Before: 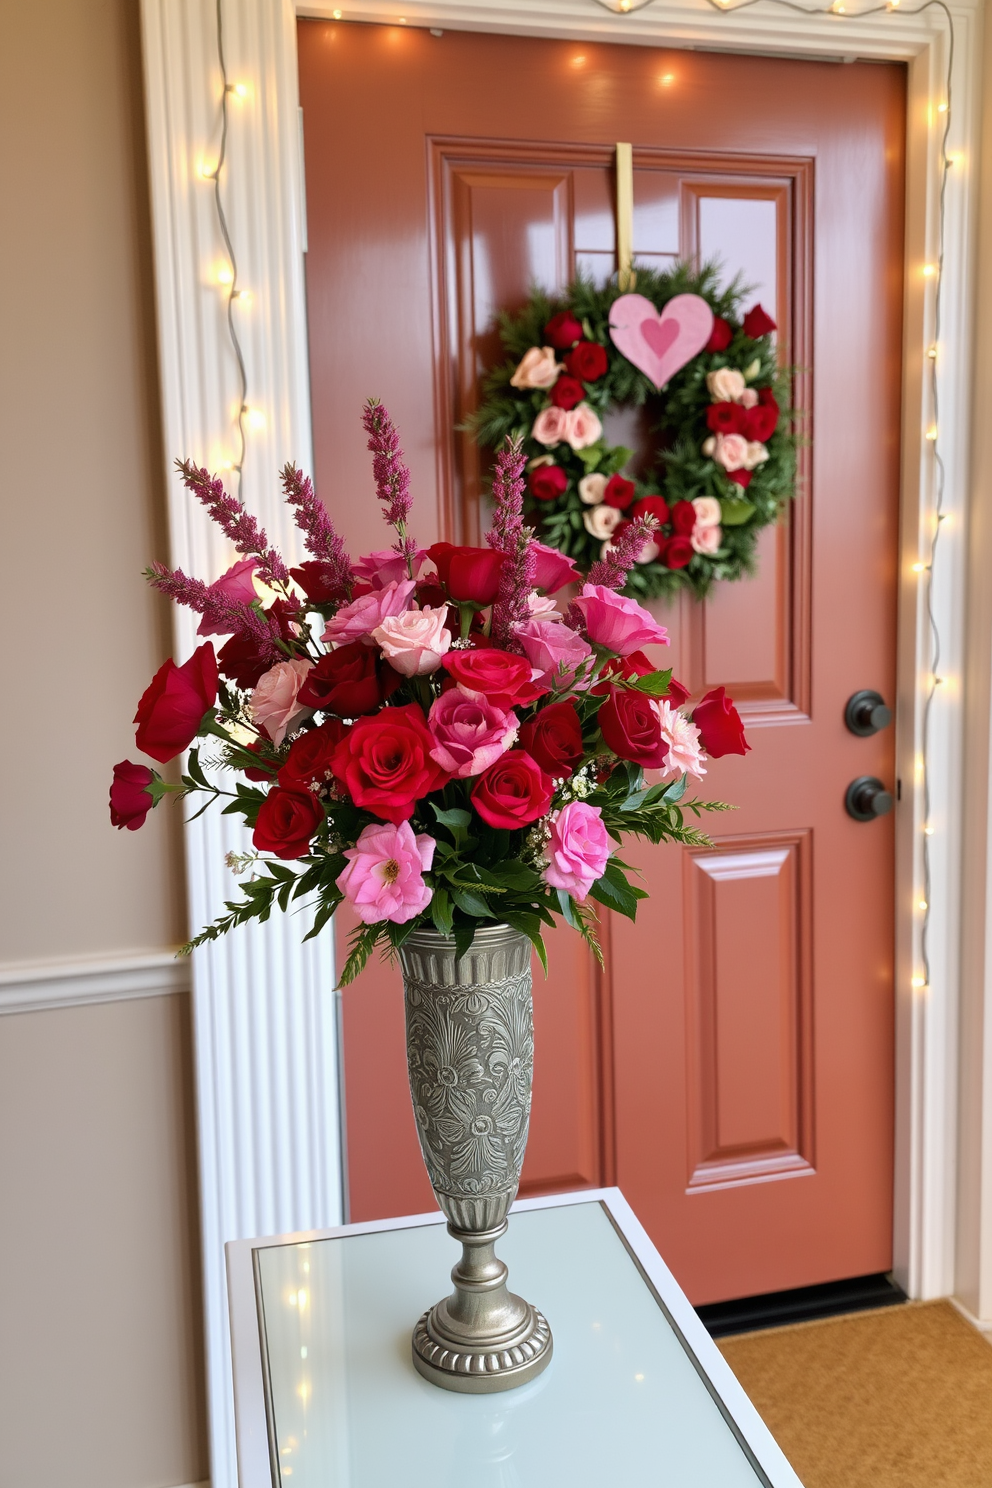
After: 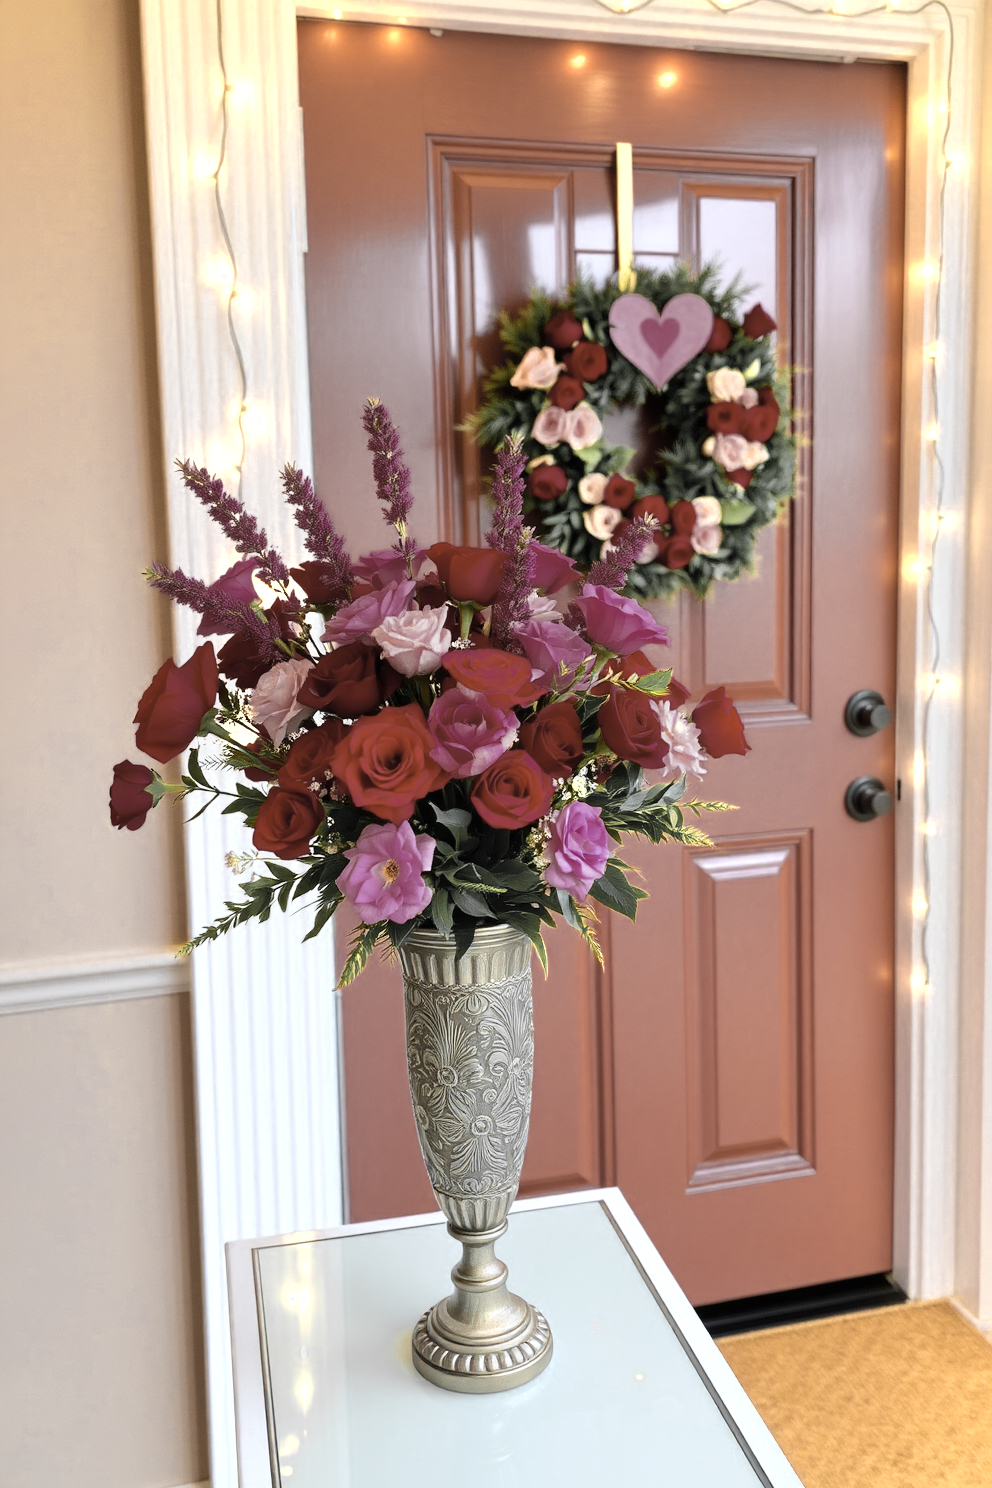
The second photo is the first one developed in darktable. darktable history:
tone curve: curves: ch0 [(0, 0) (0.003, 0.004) (0.011, 0.014) (0.025, 0.032) (0.044, 0.057) (0.069, 0.089) (0.1, 0.128) (0.136, 0.174) (0.177, 0.227) (0.224, 0.287) (0.277, 0.354) (0.335, 0.427) (0.399, 0.507) (0.468, 0.582) (0.543, 0.653) (0.623, 0.726) (0.709, 0.799) (0.801, 0.876) (0.898, 0.937) (1, 1)], color space Lab, independent channels, preserve colors none
color zones: curves: ch0 [(0.004, 0.306) (0.107, 0.448) (0.252, 0.656) (0.41, 0.398) (0.595, 0.515) (0.768, 0.628)]; ch1 [(0.07, 0.323) (0.151, 0.452) (0.252, 0.608) (0.346, 0.221) (0.463, 0.189) (0.61, 0.368) (0.735, 0.395) (0.921, 0.412)]; ch2 [(0, 0.476) (0.132, 0.512) (0.243, 0.512) (0.397, 0.48) (0.522, 0.376) (0.634, 0.536) (0.761, 0.46)], mix 30.26%
